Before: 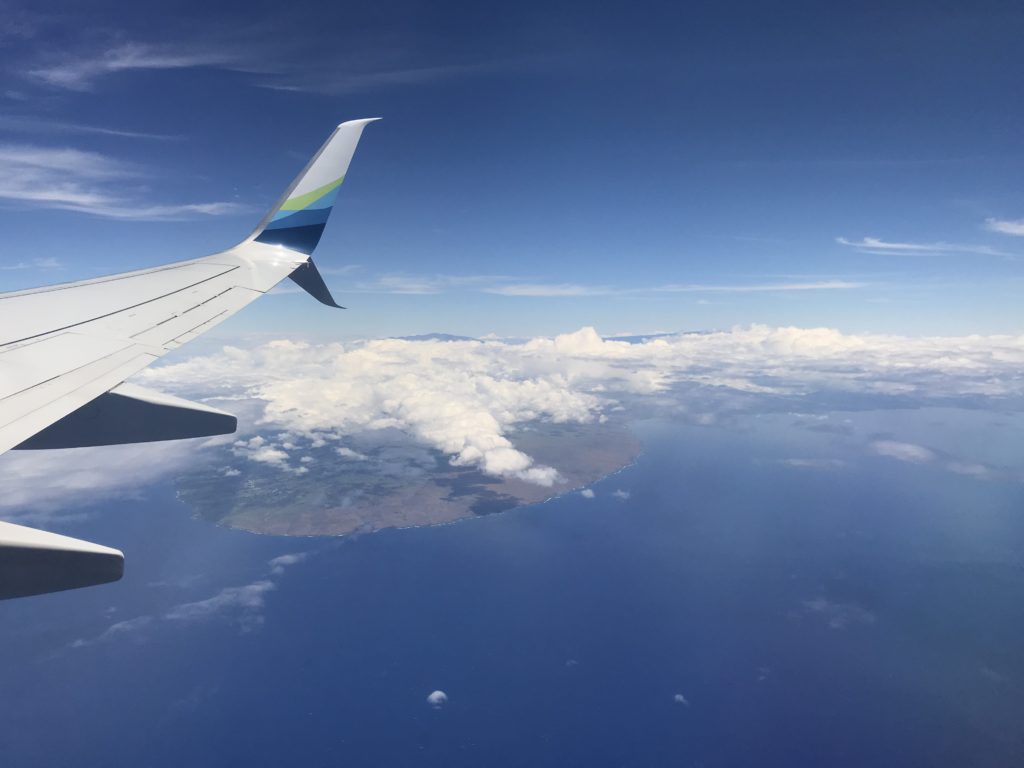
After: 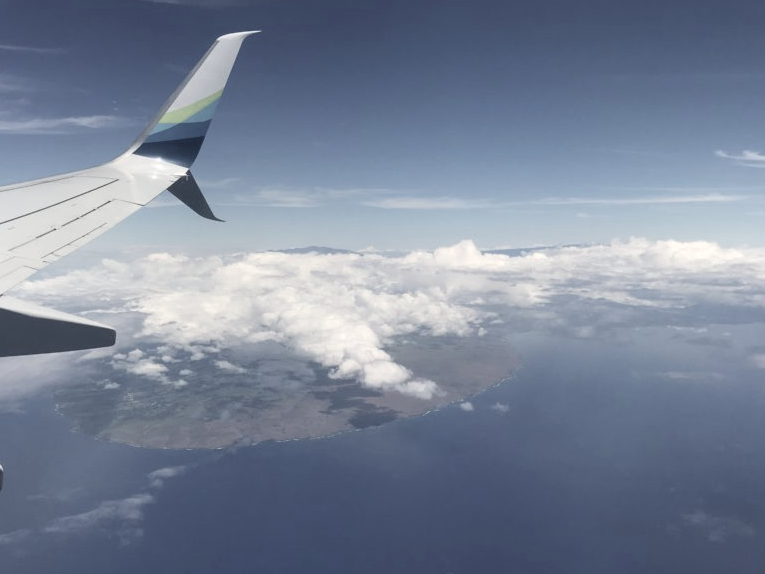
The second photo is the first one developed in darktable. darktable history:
crop and rotate: left 11.831%, top 11.346%, right 13.429%, bottom 13.899%
color zones: curves: ch0 [(0, 0.6) (0.129, 0.585) (0.193, 0.596) (0.429, 0.5) (0.571, 0.5) (0.714, 0.5) (0.857, 0.5) (1, 0.6)]; ch1 [(0, 0.453) (0.112, 0.245) (0.213, 0.252) (0.429, 0.233) (0.571, 0.231) (0.683, 0.242) (0.857, 0.296) (1, 0.453)]
rgb curve: curves: ch0 [(0, 0) (0.136, 0.078) (0.262, 0.245) (0.414, 0.42) (1, 1)], compensate middle gray true, preserve colors basic power
